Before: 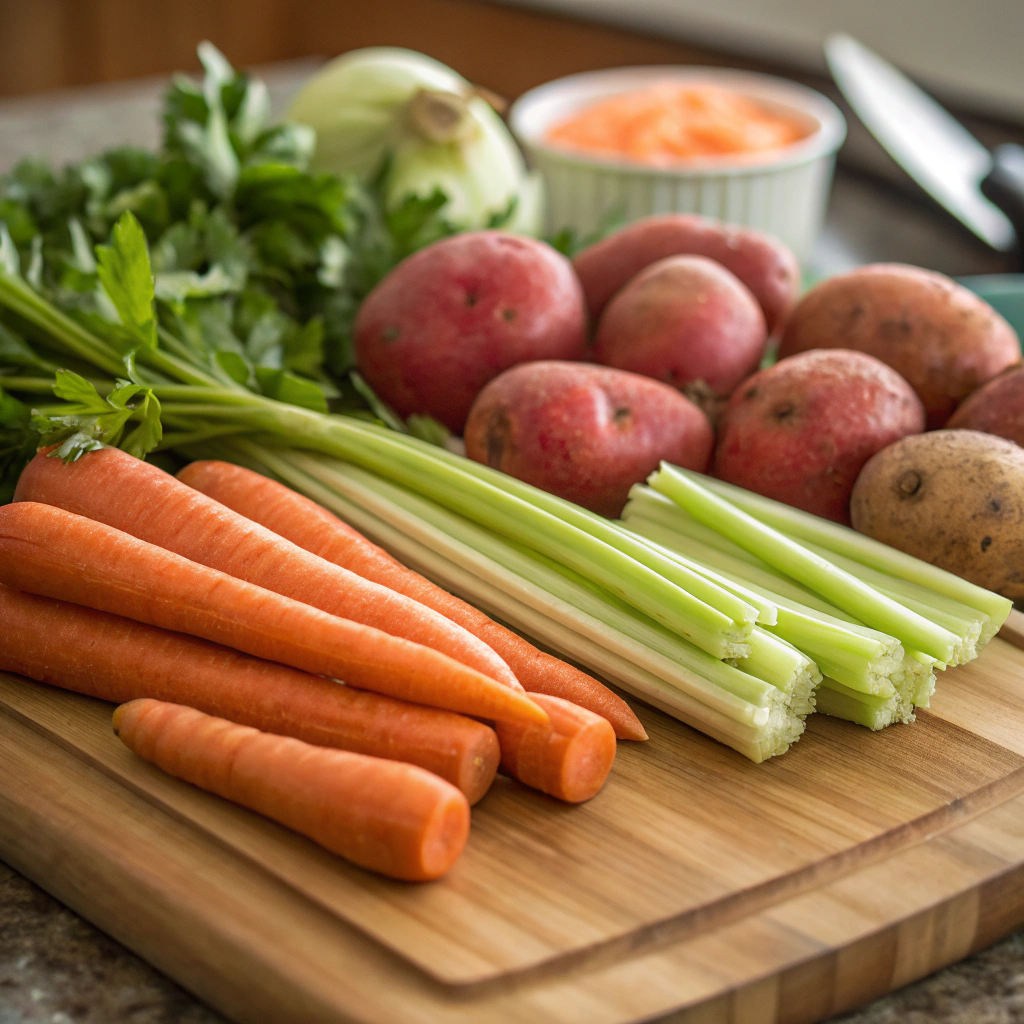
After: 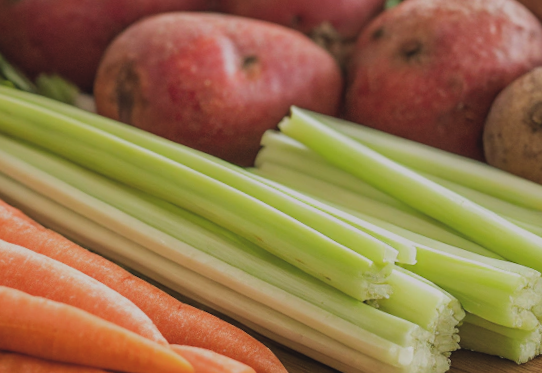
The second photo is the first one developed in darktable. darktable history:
exposure: black level correction -0.014, exposure -0.193 EV, compensate highlight preservation false
crop: left 36.607%, top 34.735%, right 13.146%, bottom 30.611%
filmic rgb: black relative exposure -7.65 EV, white relative exposure 4.56 EV, hardness 3.61
rotate and perspective: rotation -3.18°, automatic cropping off
